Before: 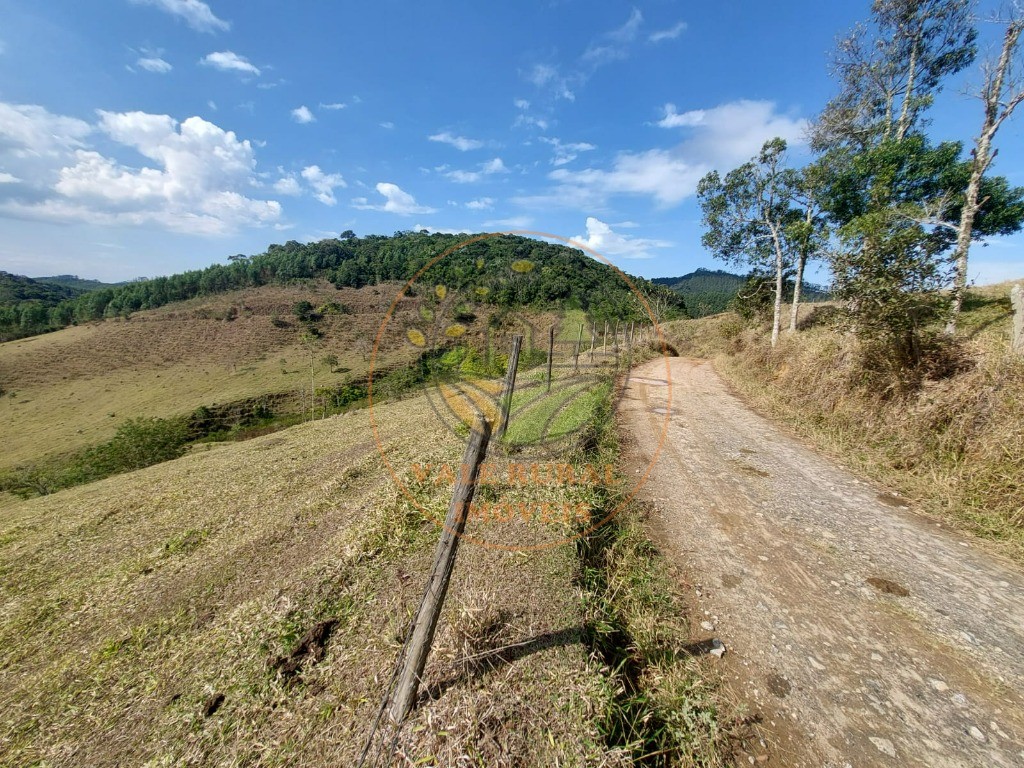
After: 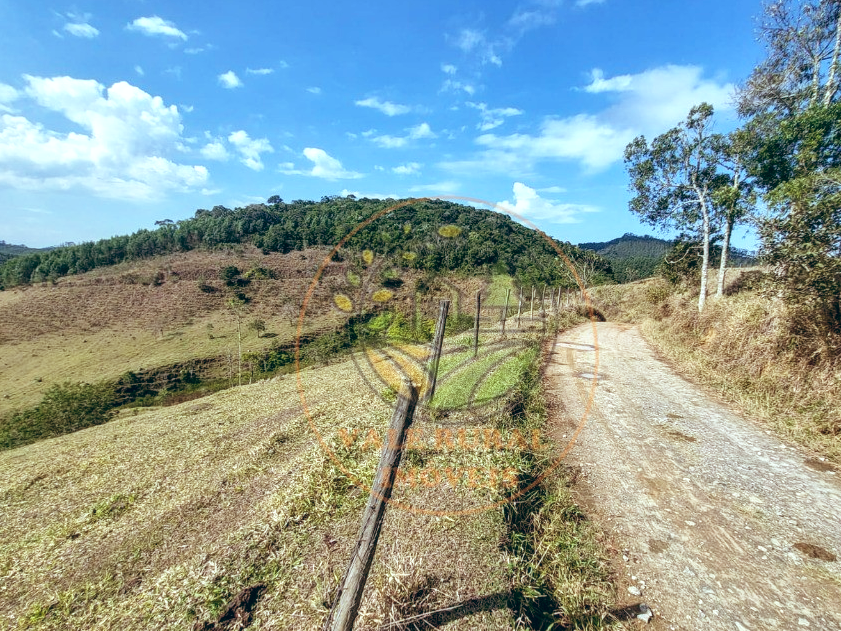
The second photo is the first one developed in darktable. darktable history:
crop and rotate: left 7.196%, top 4.574%, right 10.605%, bottom 13.178%
color balance: lift [1.003, 0.993, 1.001, 1.007], gamma [1.018, 1.072, 0.959, 0.928], gain [0.974, 0.873, 1.031, 1.127]
local contrast: on, module defaults
base curve: curves: ch0 [(0, 0) (0.688, 0.865) (1, 1)], preserve colors none
